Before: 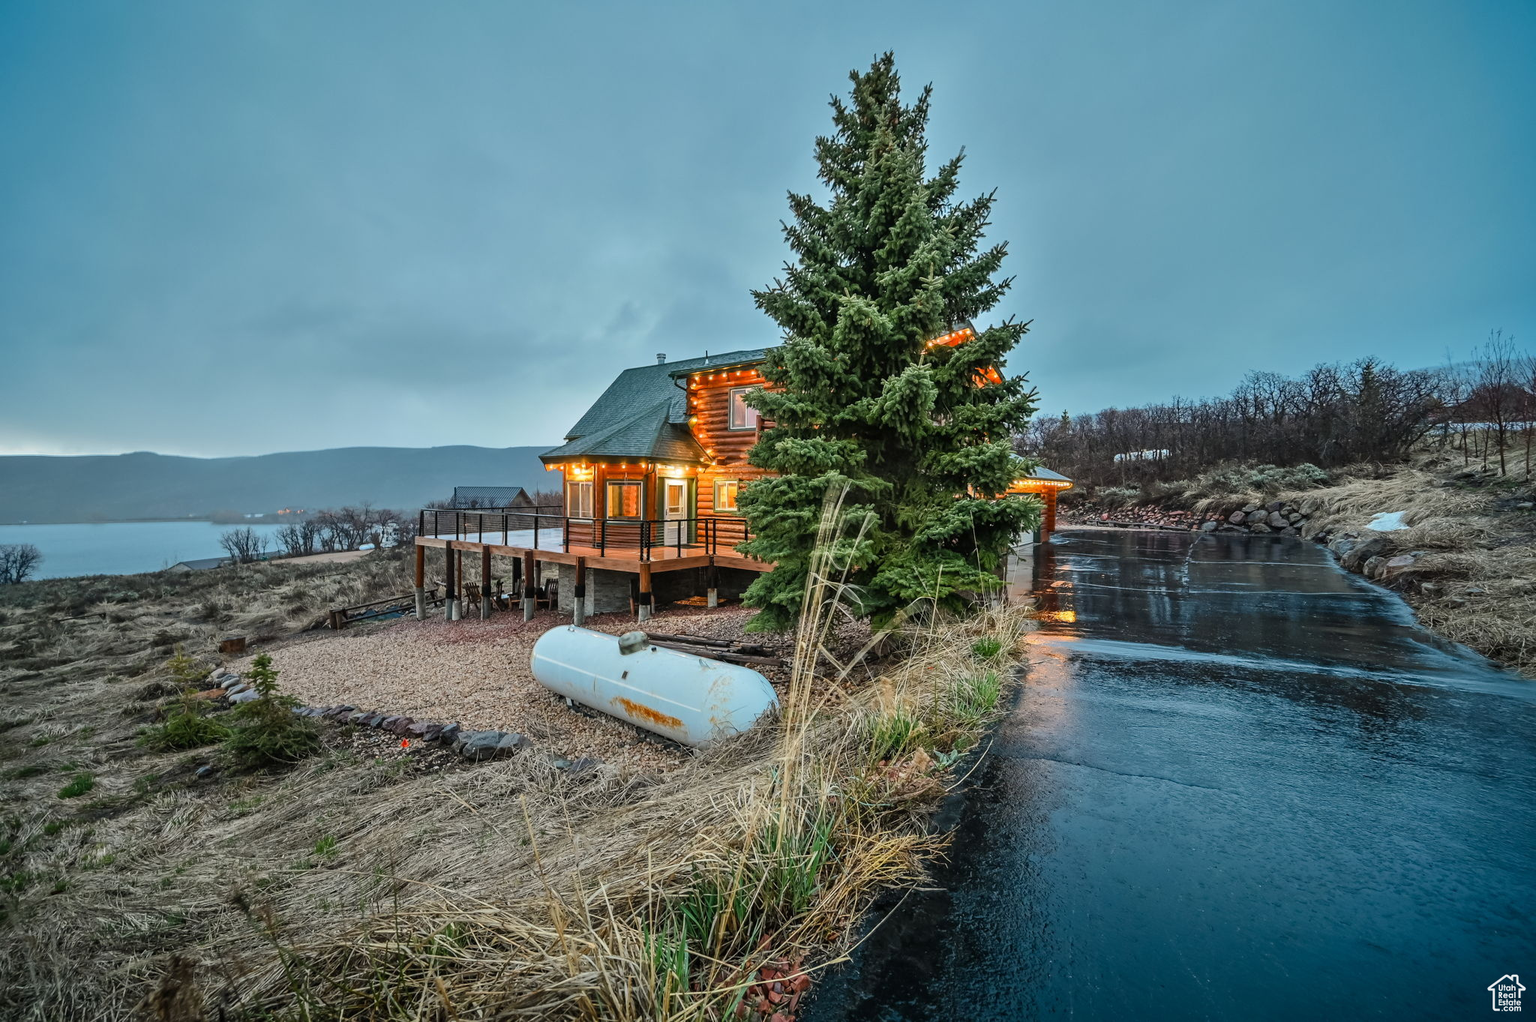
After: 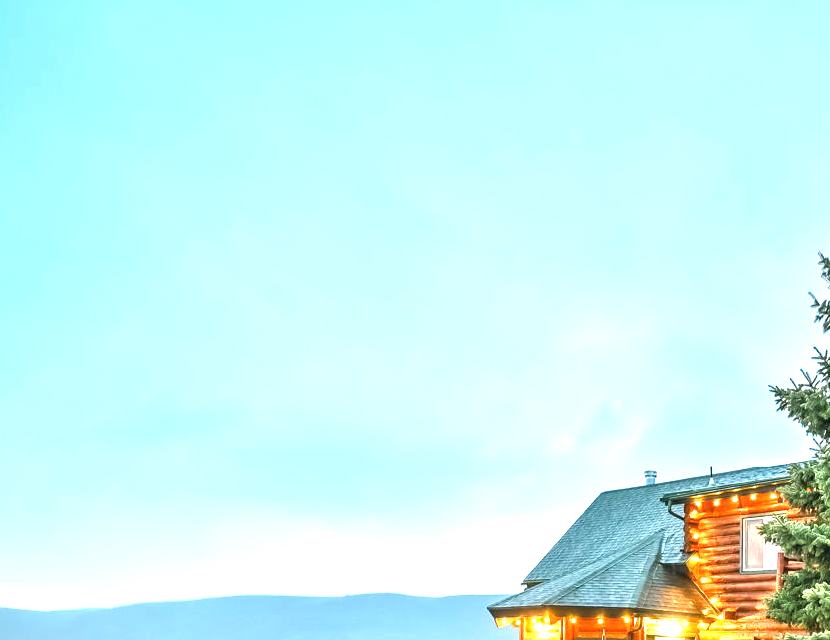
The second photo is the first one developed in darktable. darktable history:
crop and rotate: left 11.3%, top 0.096%, right 48.156%, bottom 52.946%
exposure: black level correction 0, exposure 1.666 EV, compensate highlight preservation false
